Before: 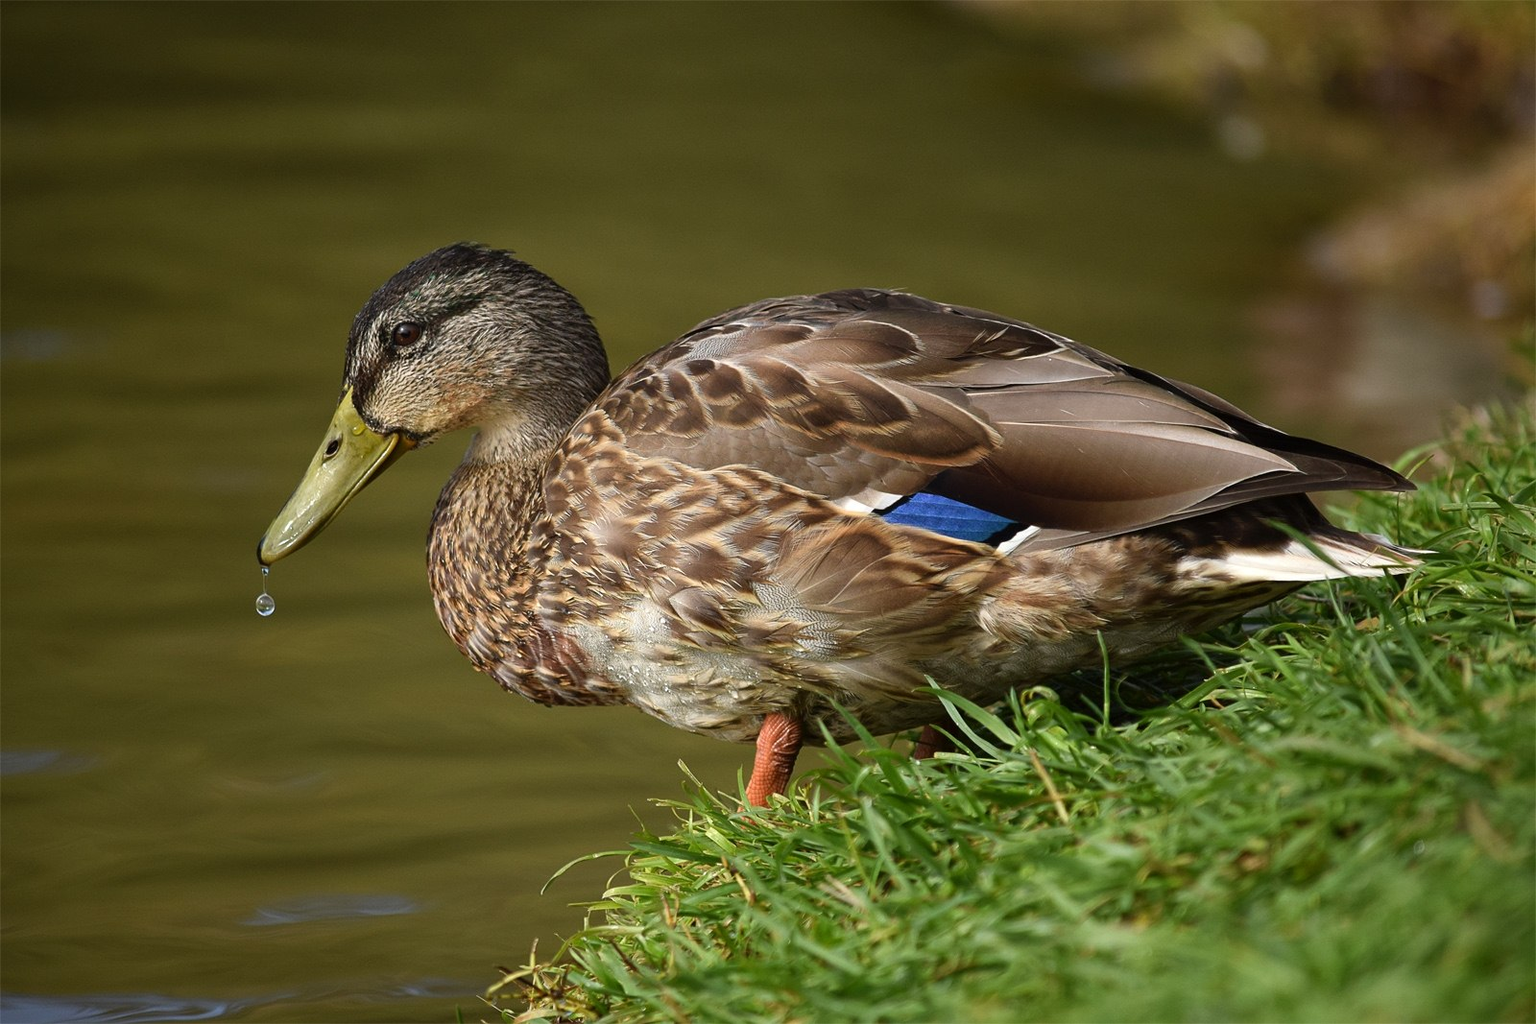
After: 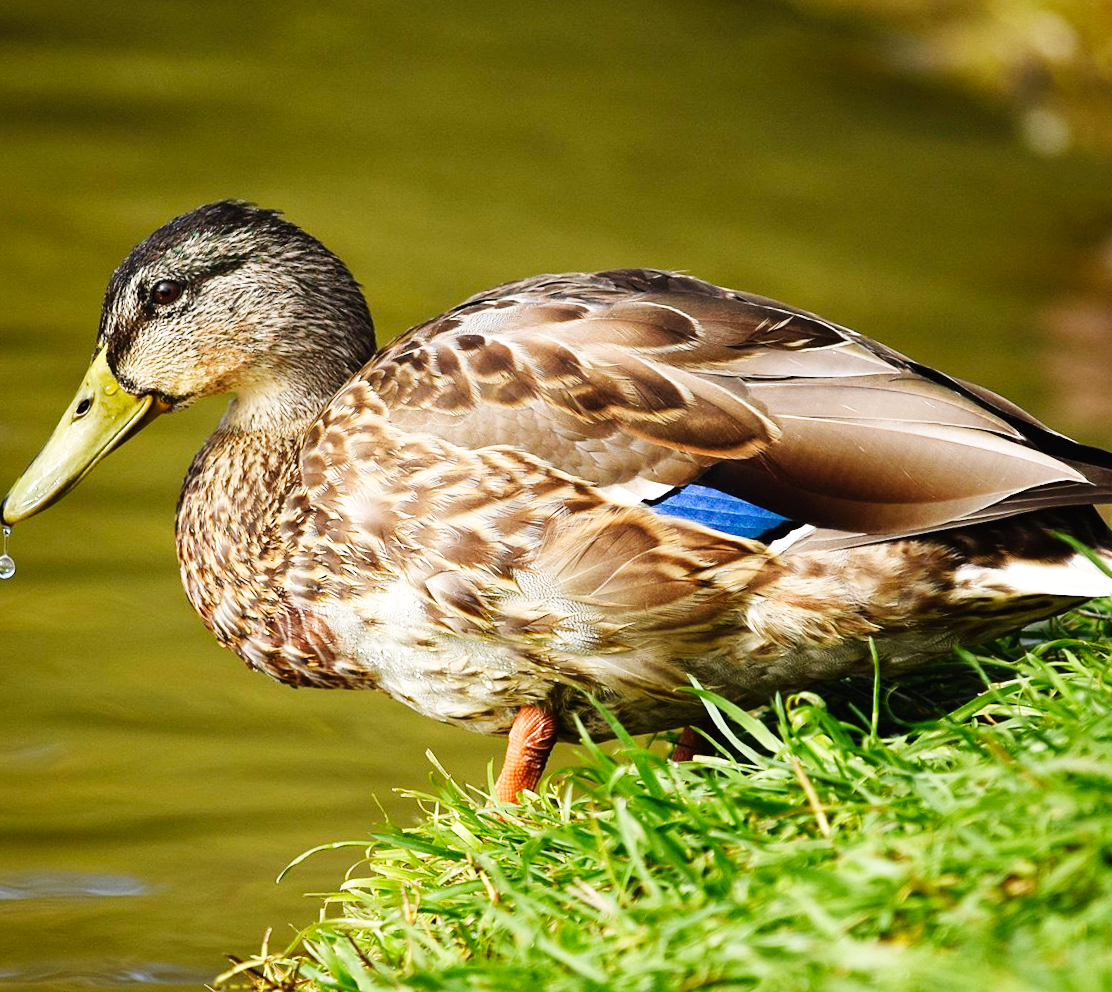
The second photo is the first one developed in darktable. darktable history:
crop and rotate: angle -2.88°, left 14.226%, top 0.04%, right 11.072%, bottom 0.081%
base curve: curves: ch0 [(0, 0.003) (0.001, 0.002) (0.006, 0.004) (0.02, 0.022) (0.048, 0.086) (0.094, 0.234) (0.162, 0.431) (0.258, 0.629) (0.385, 0.8) (0.548, 0.918) (0.751, 0.988) (1, 1)], preserve colors none
